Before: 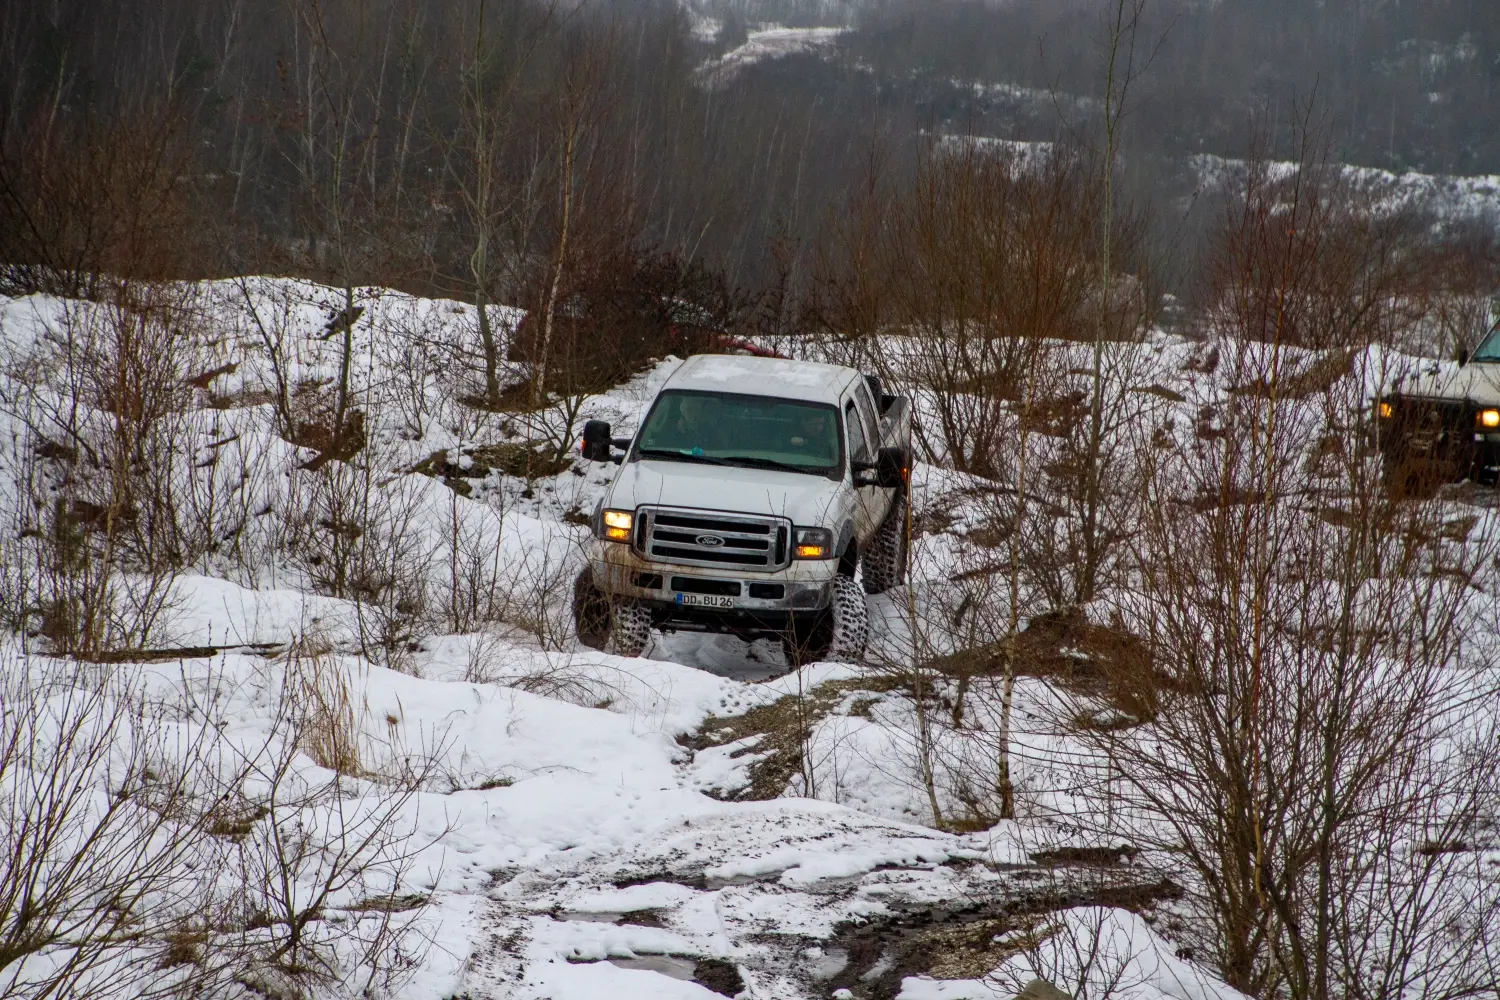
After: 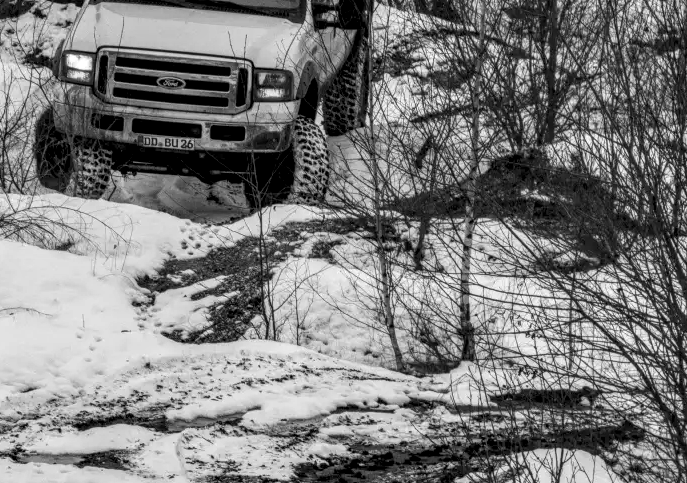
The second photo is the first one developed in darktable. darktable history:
color contrast: green-magenta contrast 1.2, blue-yellow contrast 1.2
monochrome: on, module defaults
crop: left 35.976%, top 45.819%, right 18.162%, bottom 5.807%
local contrast: highlights 25%, detail 150%
